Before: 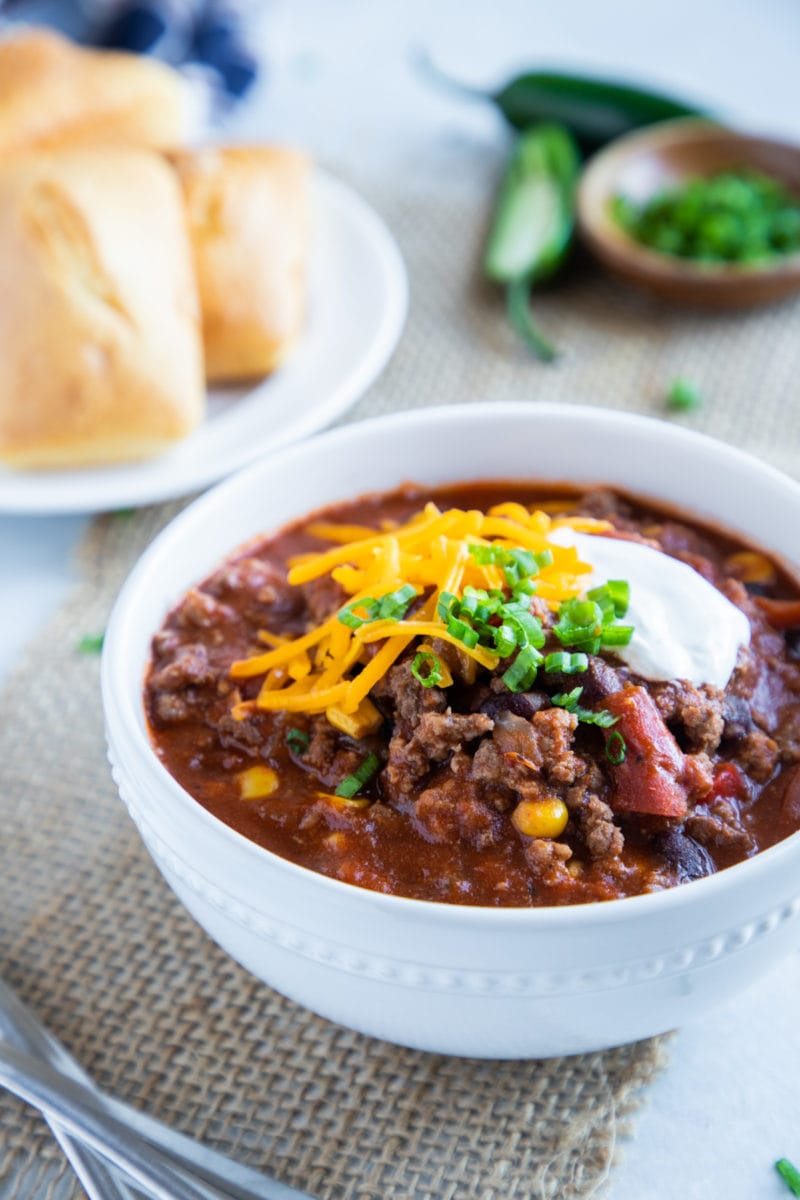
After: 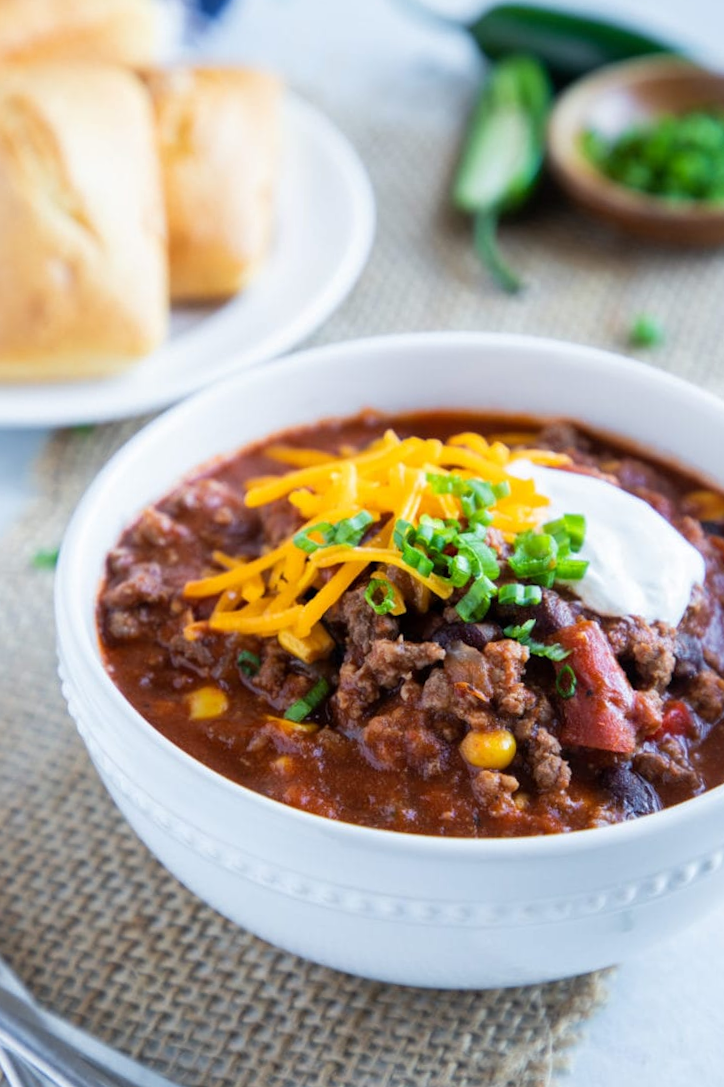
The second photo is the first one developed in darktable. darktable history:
crop and rotate: angle -2.09°, left 3.124%, top 3.868%, right 1.392%, bottom 0.602%
